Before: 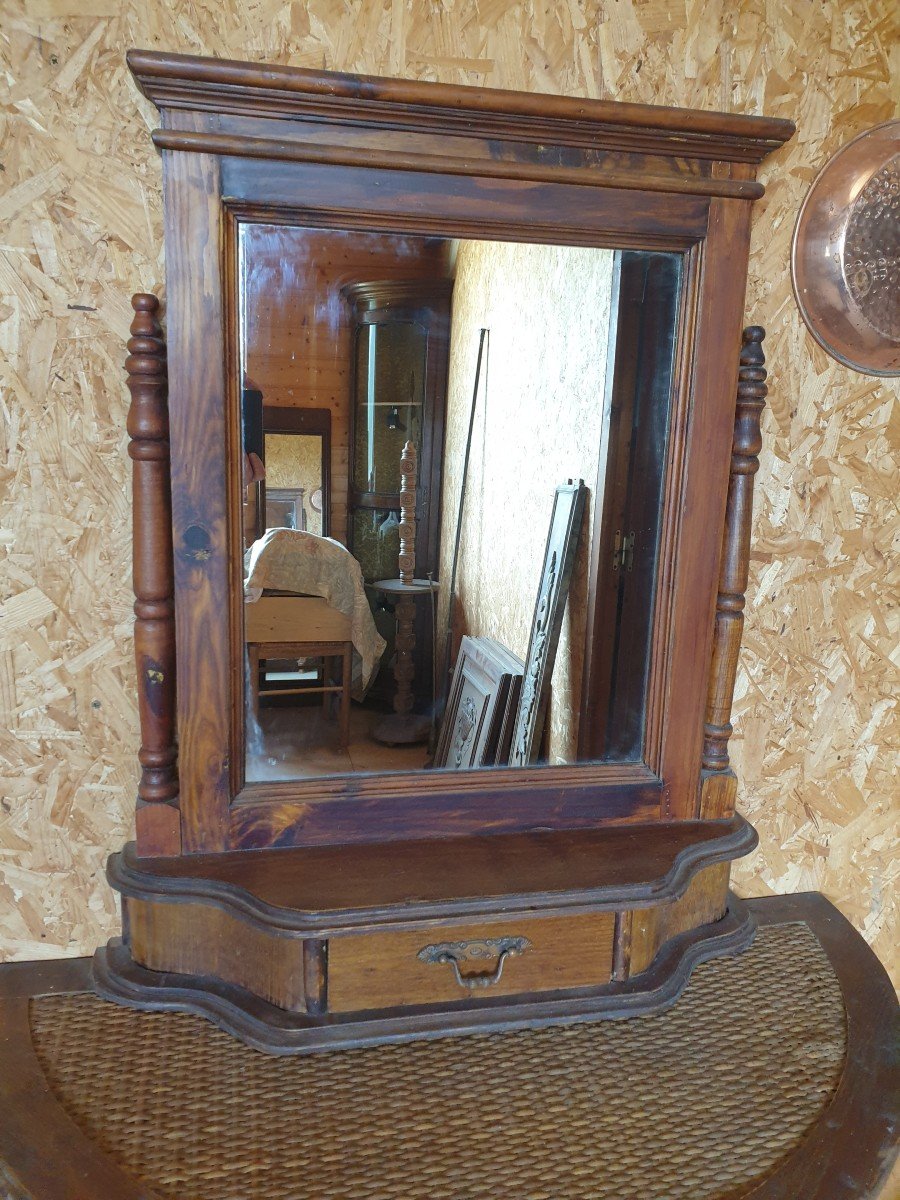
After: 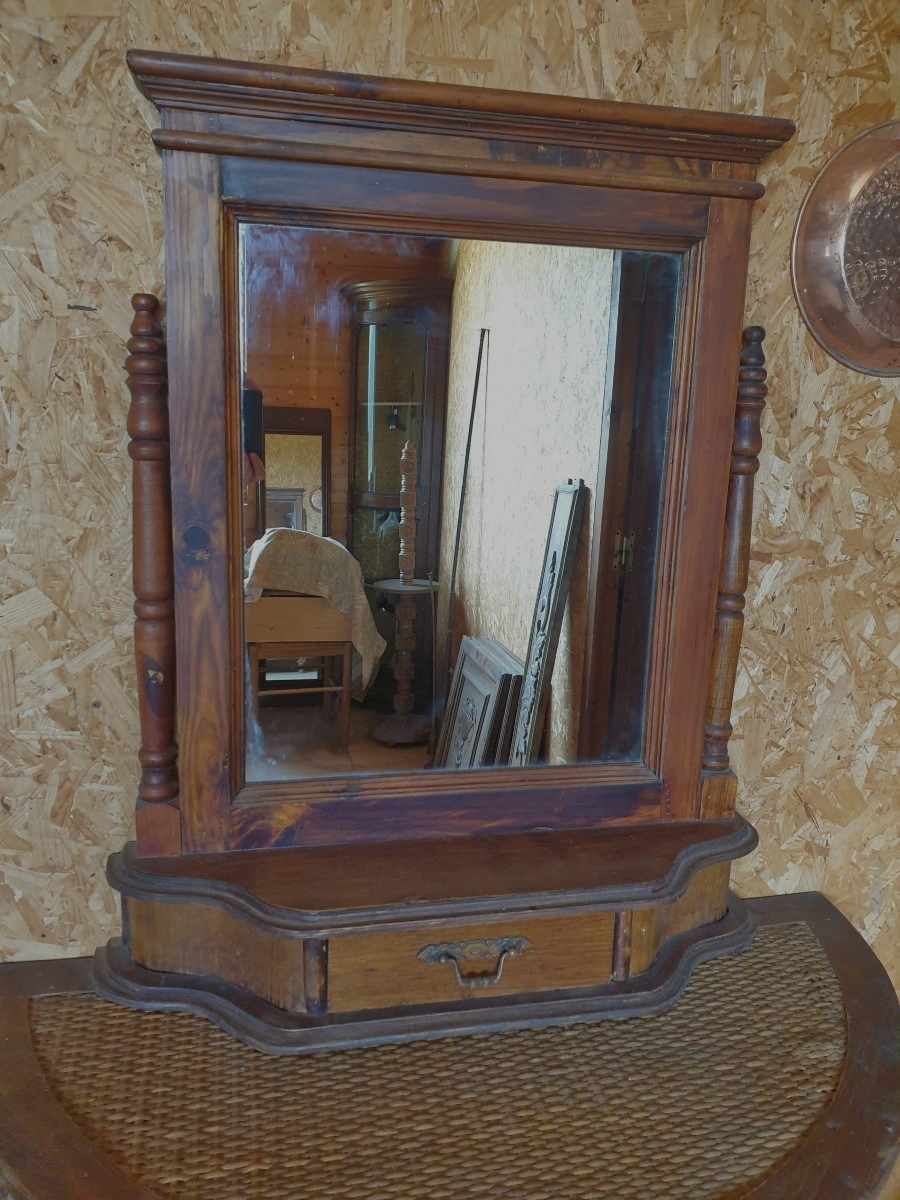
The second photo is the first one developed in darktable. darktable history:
tone equalizer: -8 EV -0.033 EV, -7 EV 0.019 EV, -6 EV -0.007 EV, -5 EV 0.006 EV, -4 EV -0.041 EV, -3 EV -0.234 EV, -2 EV -0.691 EV, -1 EV -0.971 EV, +0 EV -0.946 EV
